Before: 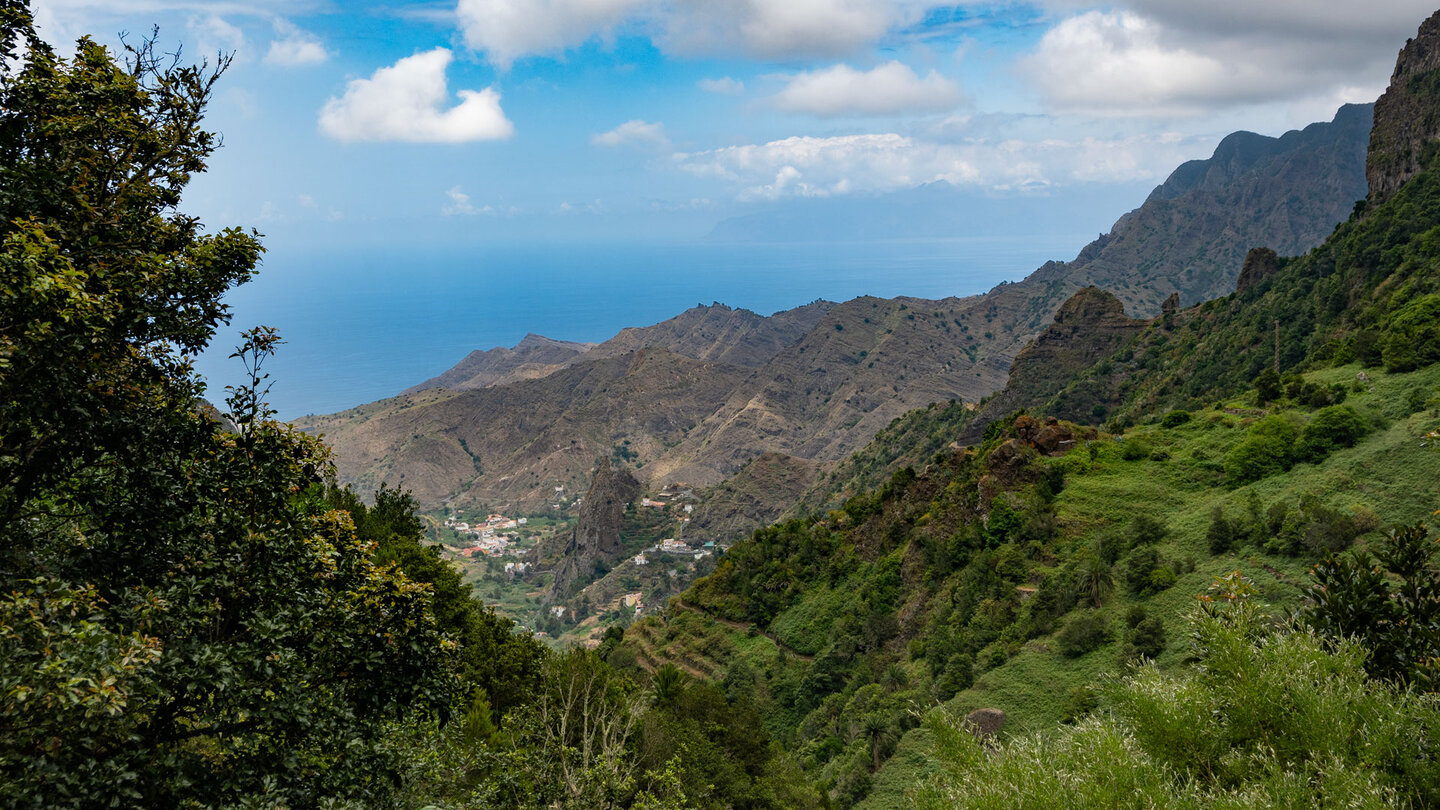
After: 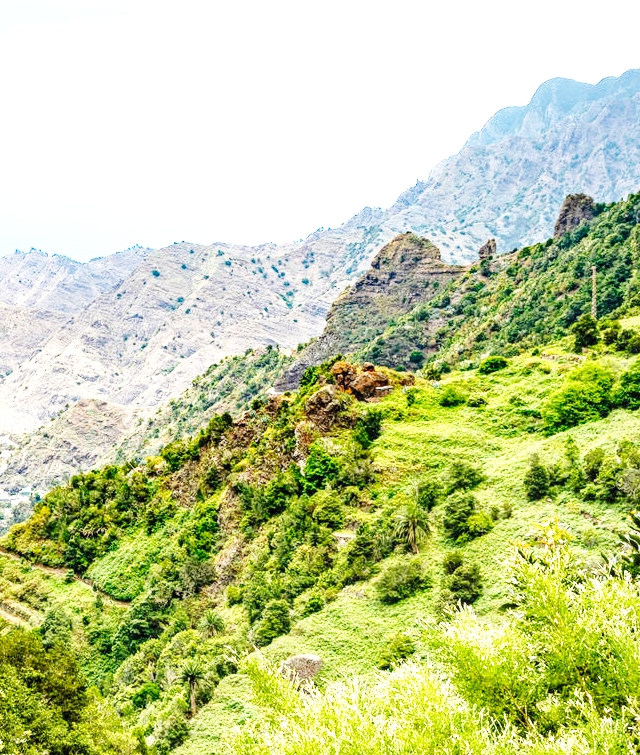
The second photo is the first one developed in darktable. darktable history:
exposure: exposure 2.003 EV, compensate exposure bias true, compensate highlight preservation false
base curve: curves: ch0 [(0, 0) (0, 0) (0.002, 0.001) (0.008, 0.003) (0.019, 0.011) (0.037, 0.037) (0.064, 0.11) (0.102, 0.232) (0.152, 0.379) (0.216, 0.524) (0.296, 0.665) (0.394, 0.789) (0.512, 0.881) (0.651, 0.945) (0.813, 0.986) (1, 1)], preserve colors none
tone equalizer: luminance estimator HSV value / RGB max
crop: left 47.47%, top 6.762%, right 8.023%
local contrast: on, module defaults
